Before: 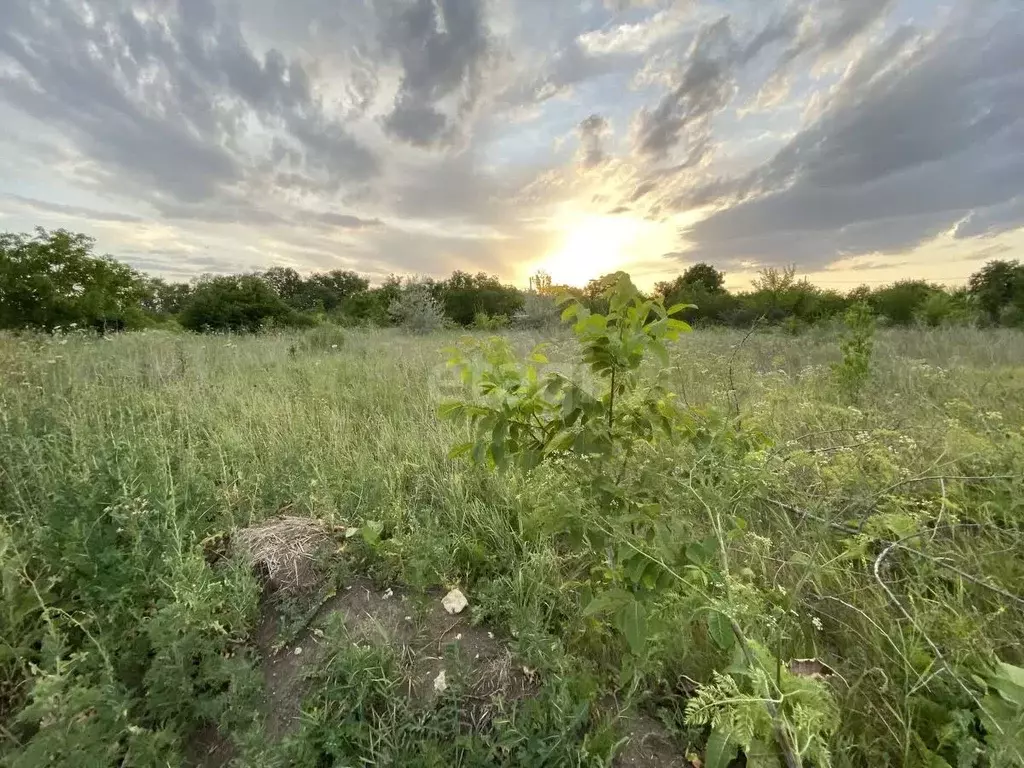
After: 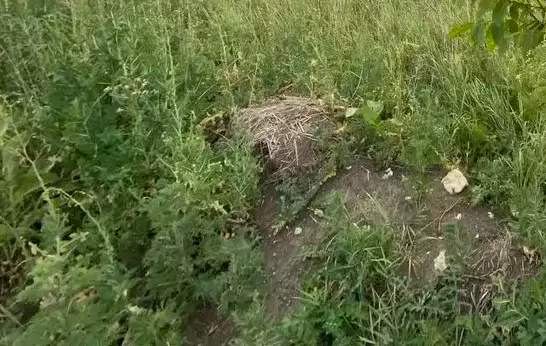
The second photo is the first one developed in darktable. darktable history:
shadows and highlights: shadows 52.42, soften with gaussian
crop and rotate: top 54.778%, right 46.61%, bottom 0.159%
